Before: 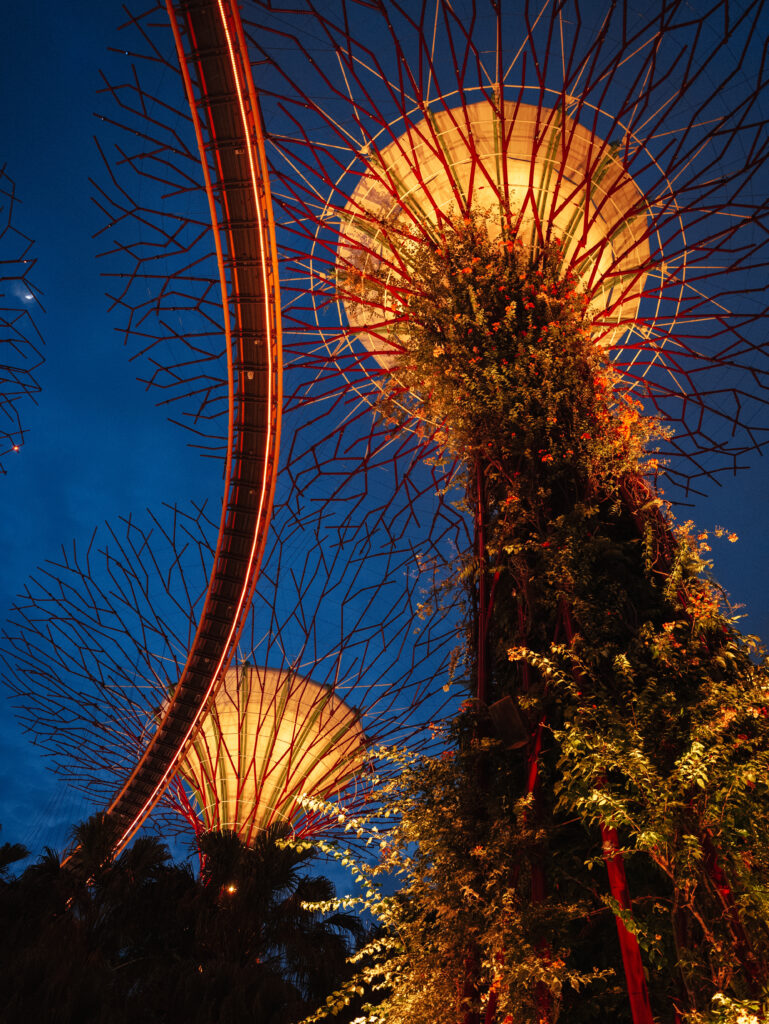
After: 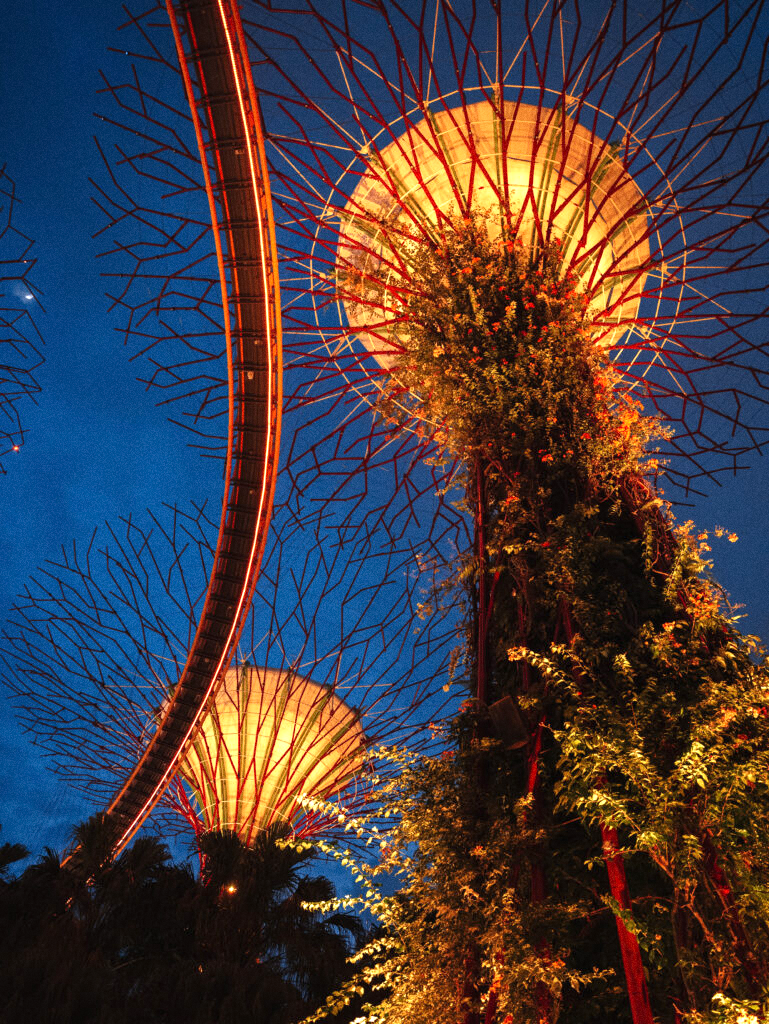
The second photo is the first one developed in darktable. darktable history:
exposure: black level correction 0, exposure 0.5 EV, compensate highlight preservation false
grain: coarseness 0.09 ISO
